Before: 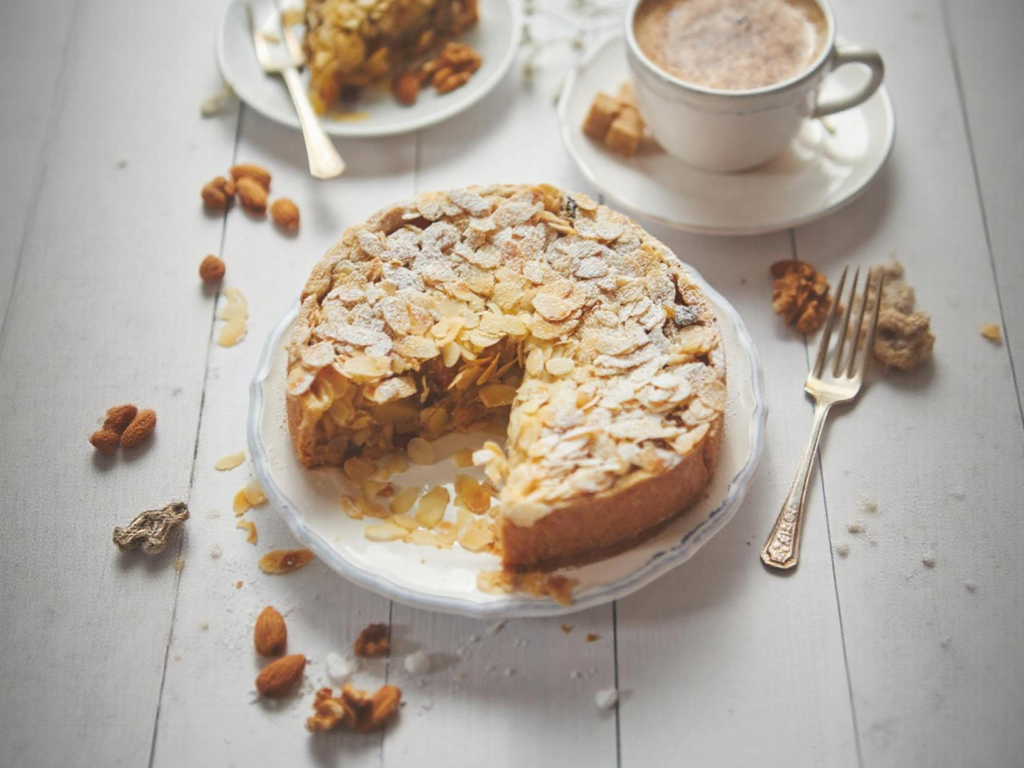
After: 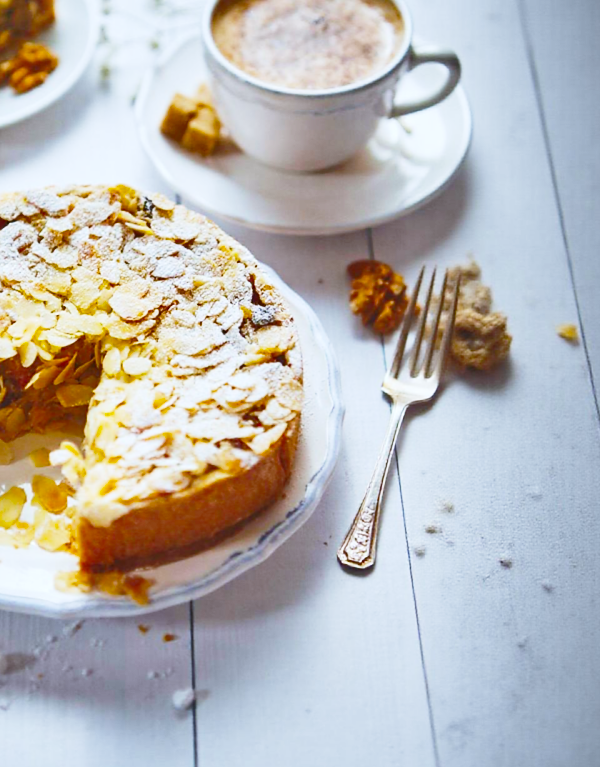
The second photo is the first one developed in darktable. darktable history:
crop: left 41.402%
white balance: red 0.931, blue 1.11
base curve: curves: ch0 [(0, 0) (0.028, 0.03) (0.121, 0.232) (0.46, 0.748) (0.859, 0.968) (1, 1)], preserve colors none
shadows and highlights: soften with gaussian
sharpen: radius 1, threshold 1
color balance rgb: linear chroma grading › global chroma 15%, perceptual saturation grading › global saturation 30%
